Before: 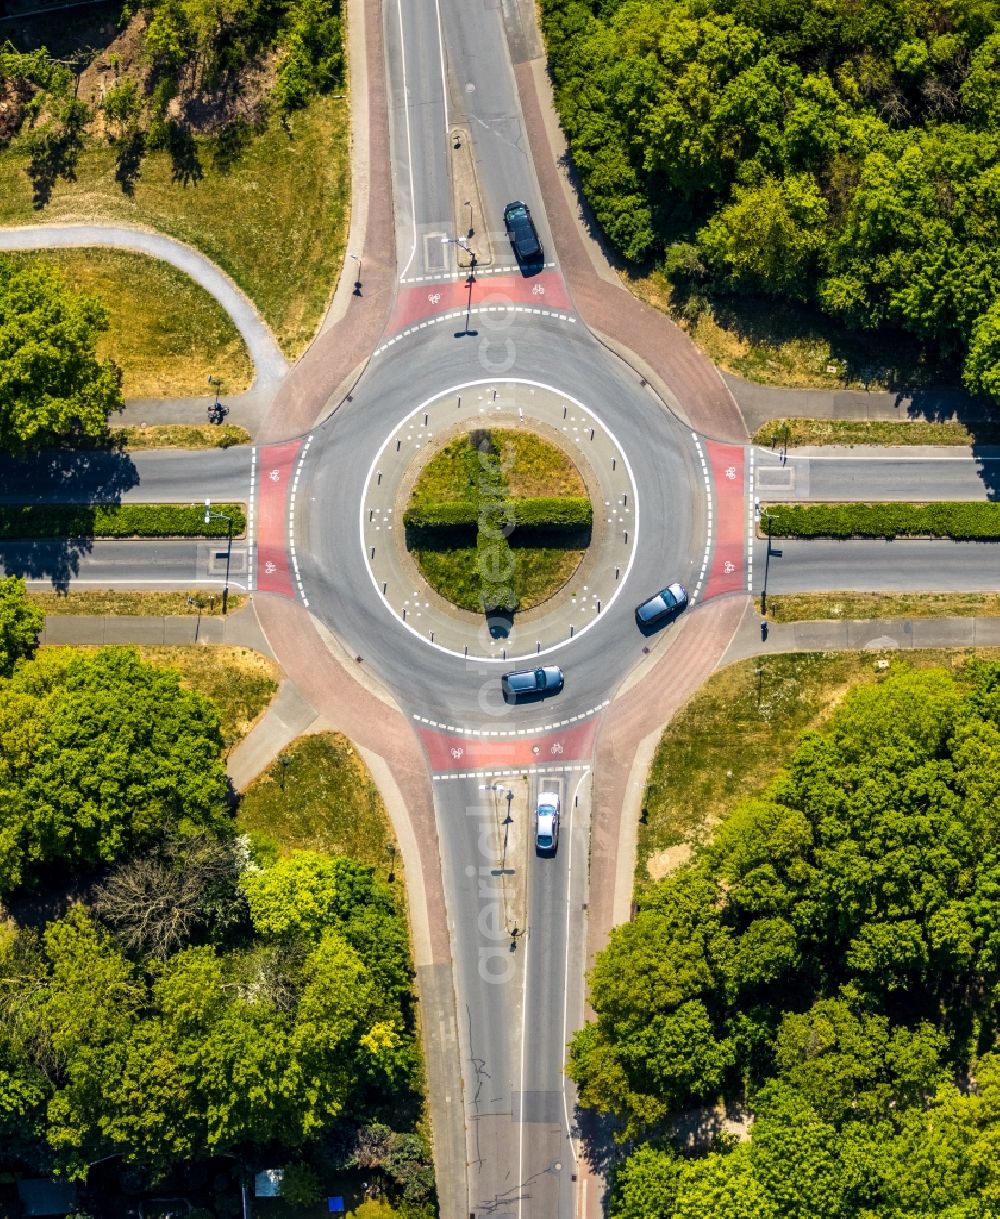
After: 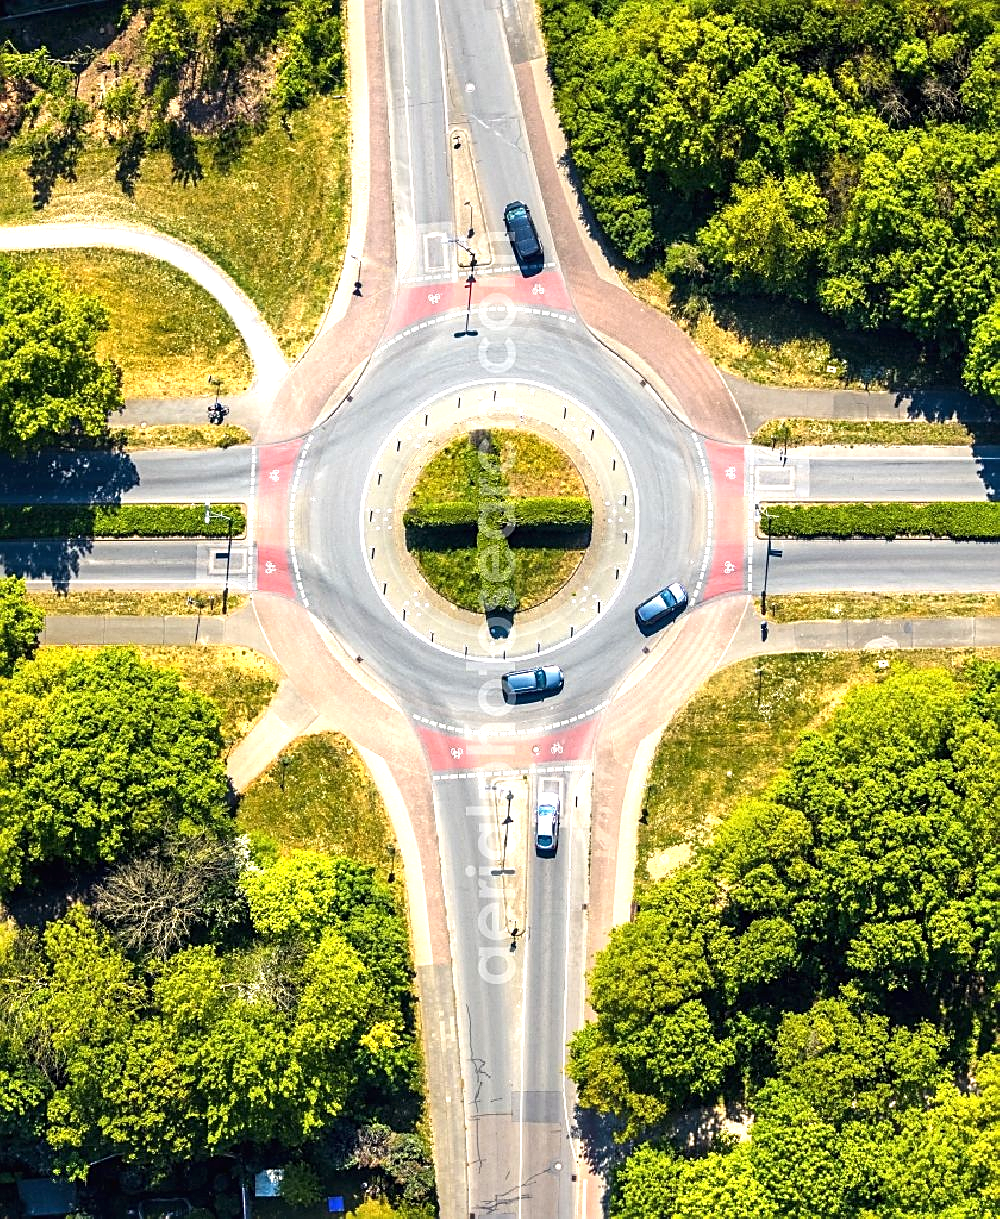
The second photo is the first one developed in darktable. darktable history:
sharpen: on, module defaults
exposure: black level correction -0.001, exposure 0.9 EV, compensate exposure bias true, compensate highlight preservation false
